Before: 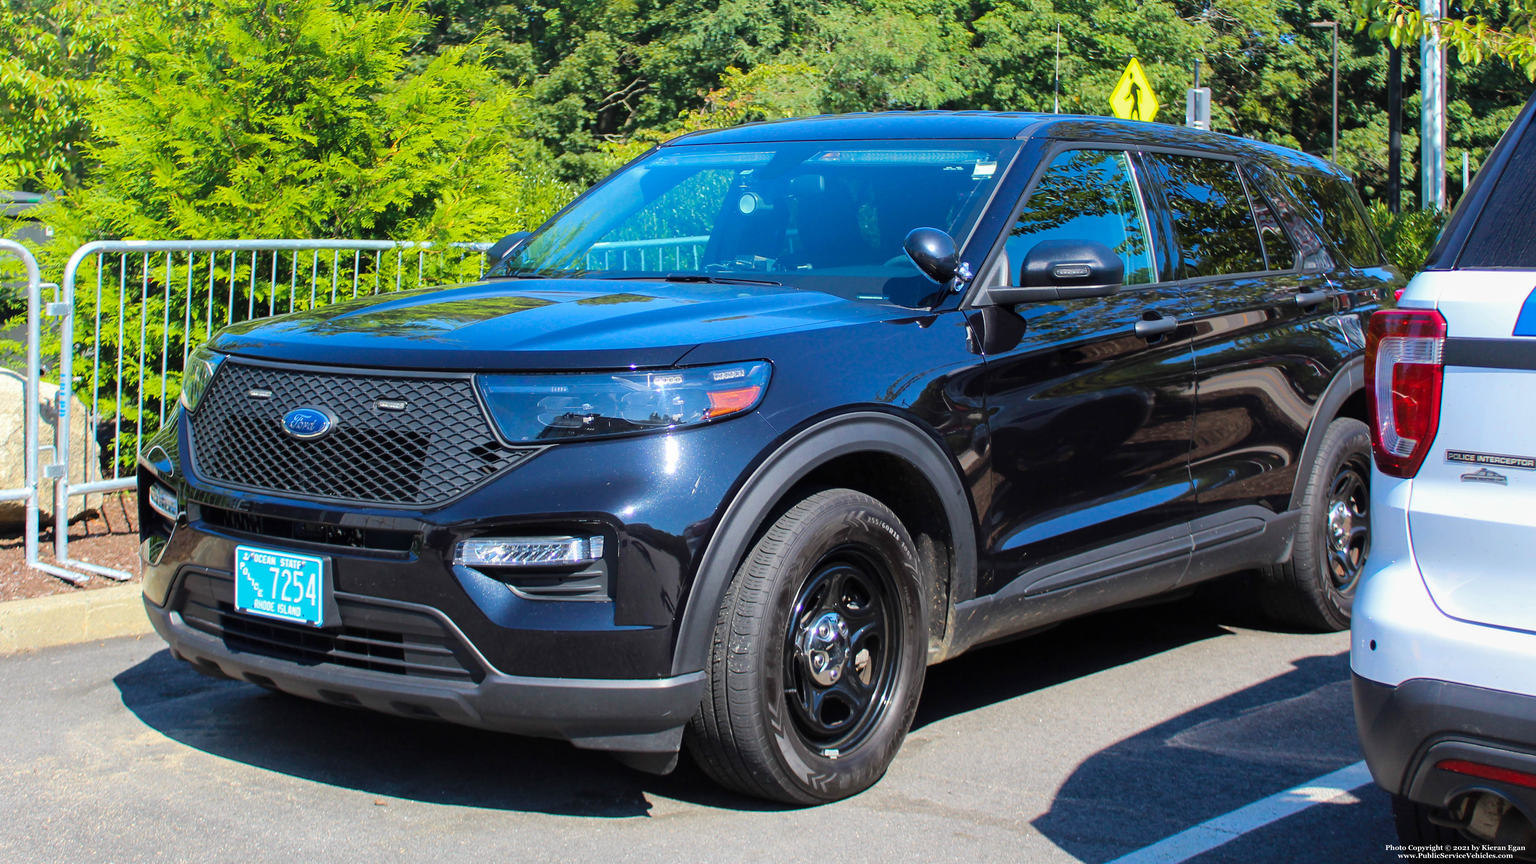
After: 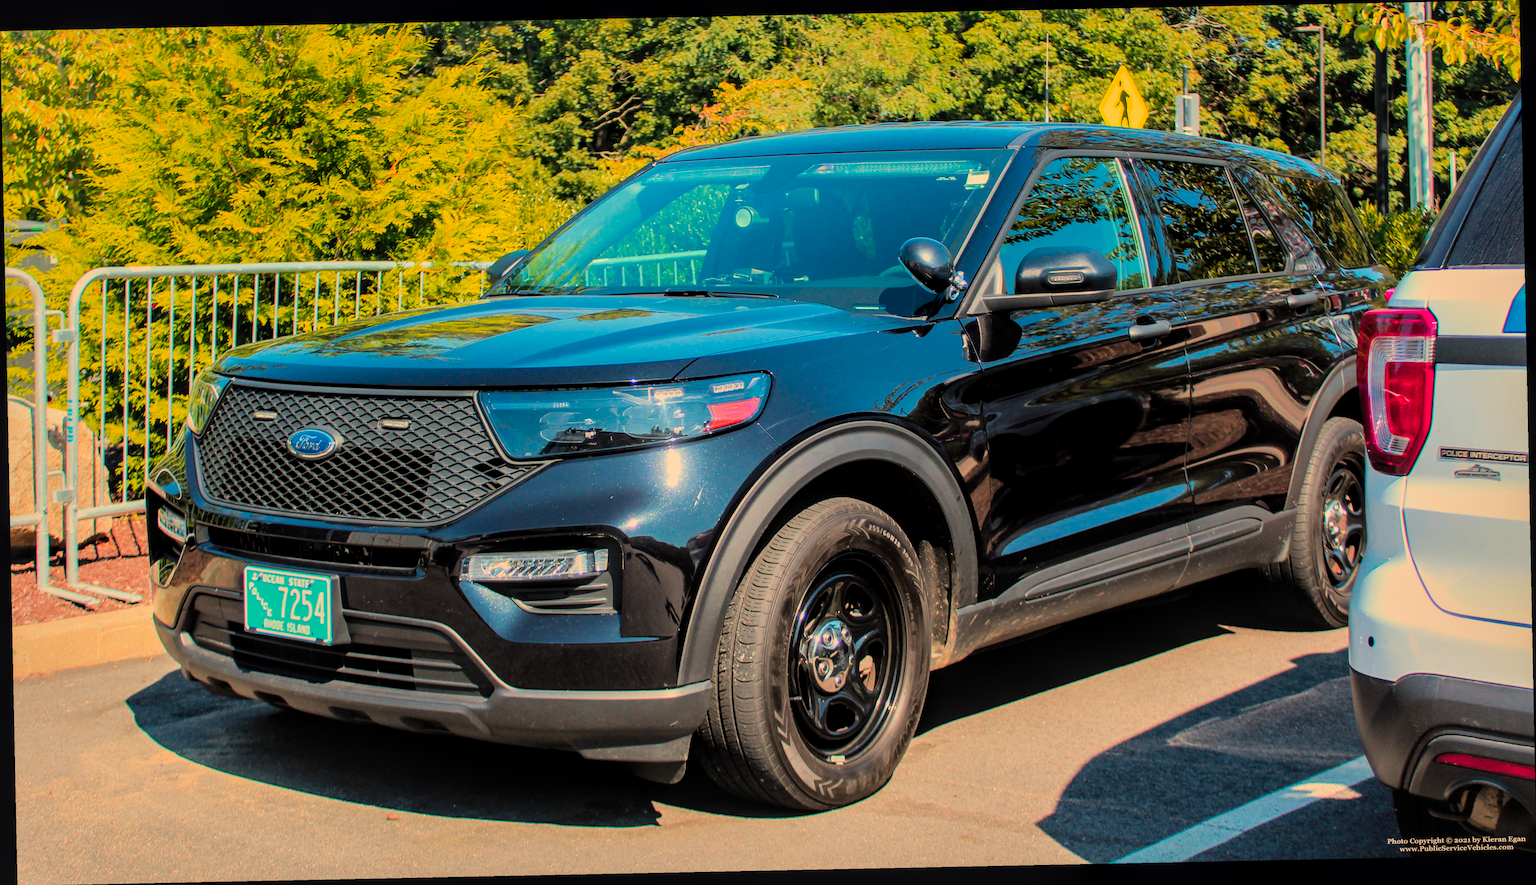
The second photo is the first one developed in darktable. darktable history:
filmic rgb: black relative exposure -7.65 EV, white relative exposure 4.56 EV, hardness 3.61, color science v6 (2022)
white balance: red 1.138, green 0.996, blue 0.812
rotate and perspective: rotation -1.17°, automatic cropping off
color zones: curves: ch1 [(0.239, 0.552) (0.75, 0.5)]; ch2 [(0.25, 0.462) (0.749, 0.457)], mix 25.94%
local contrast: on, module defaults
contrast brightness saturation: contrast 0.03, brightness 0.06, saturation 0.13
